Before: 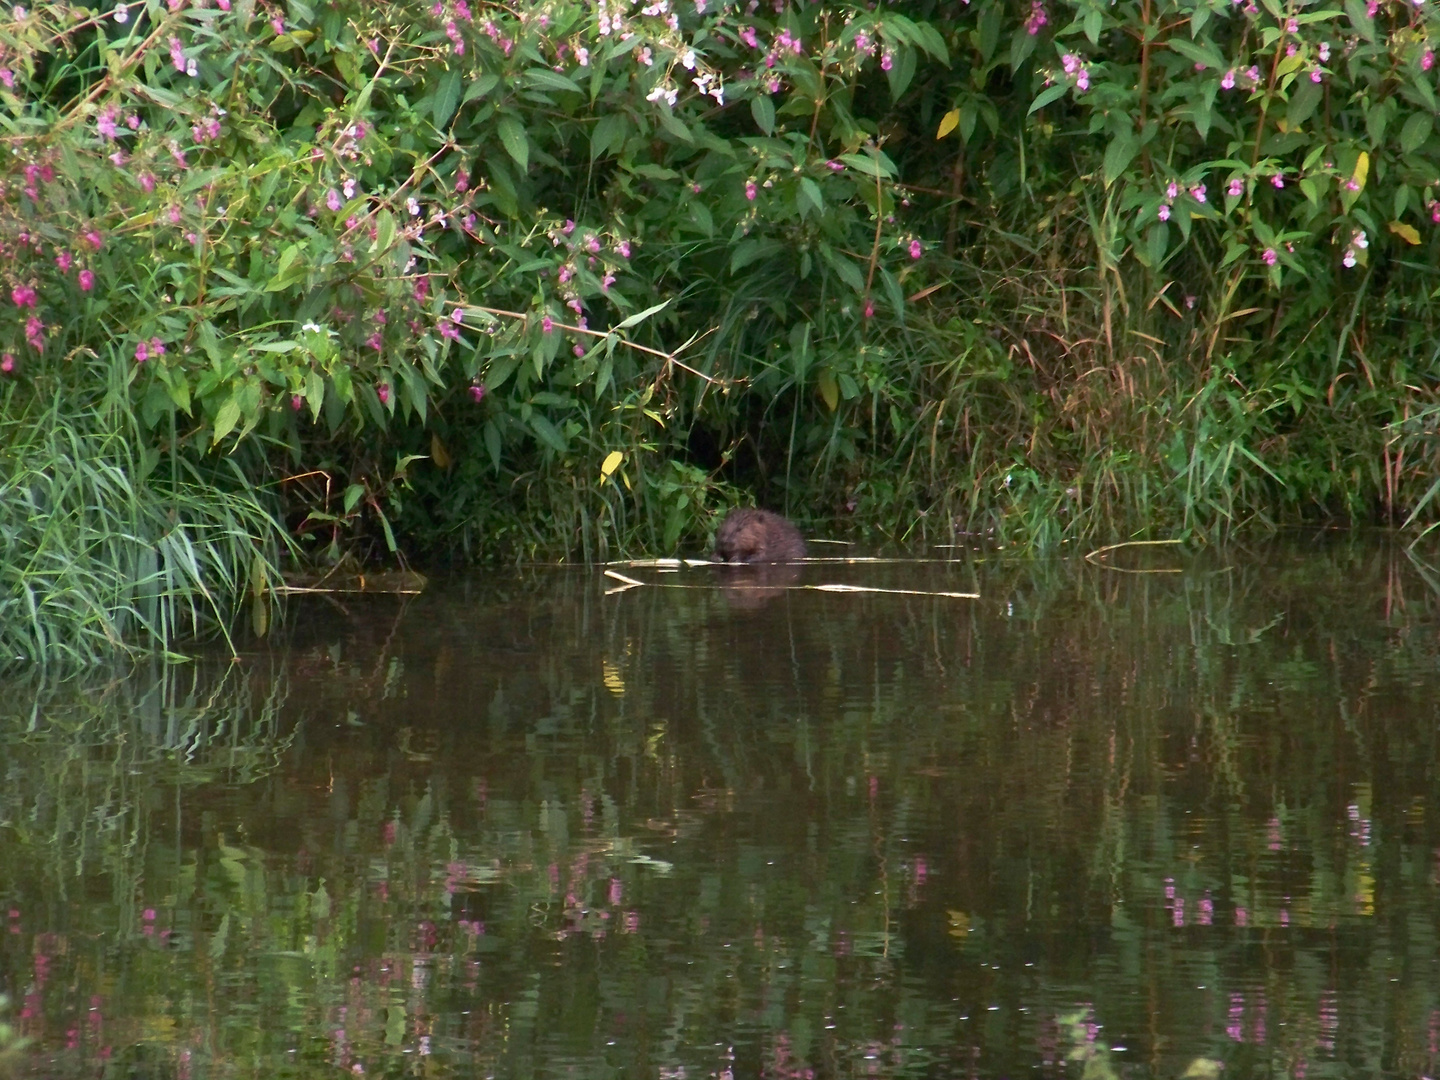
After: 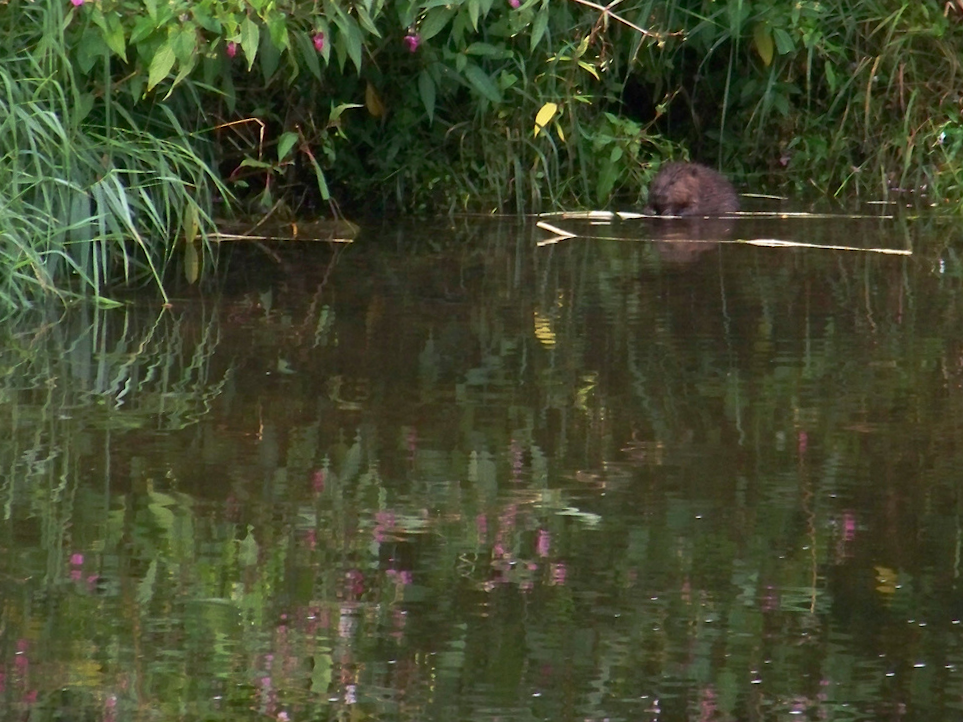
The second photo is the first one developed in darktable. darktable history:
white balance: emerald 1
crop and rotate: angle -0.82°, left 3.85%, top 31.828%, right 27.992%
